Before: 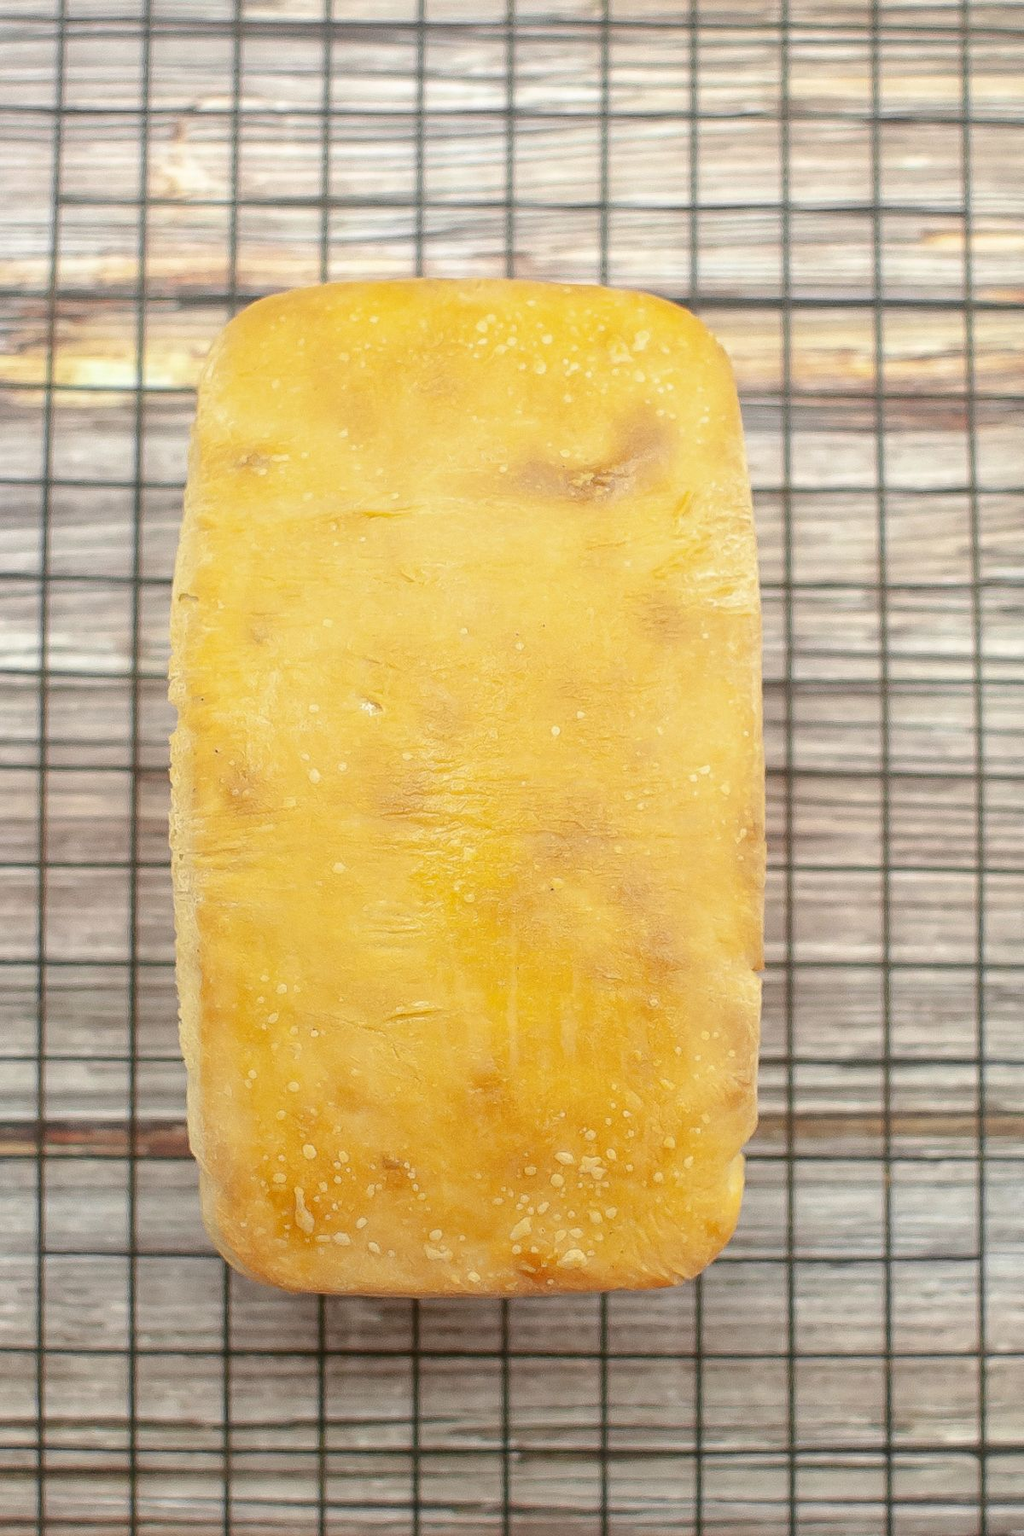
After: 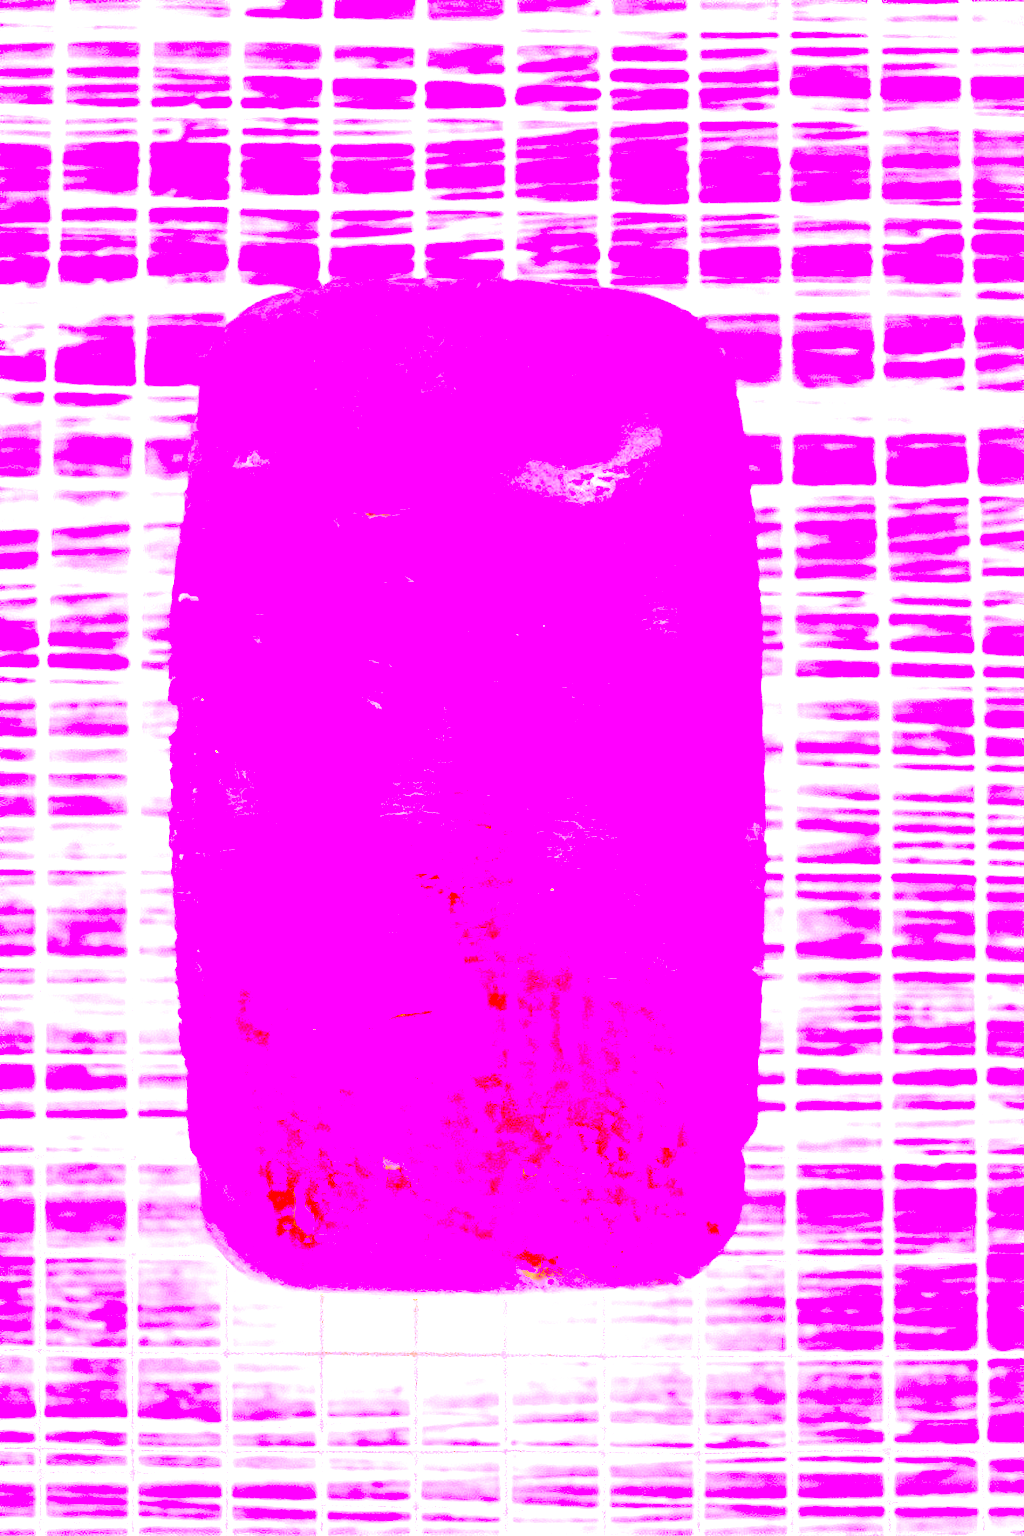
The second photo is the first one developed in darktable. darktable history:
local contrast: on, module defaults
sharpen: on, module defaults
white balance: red 8, blue 8
